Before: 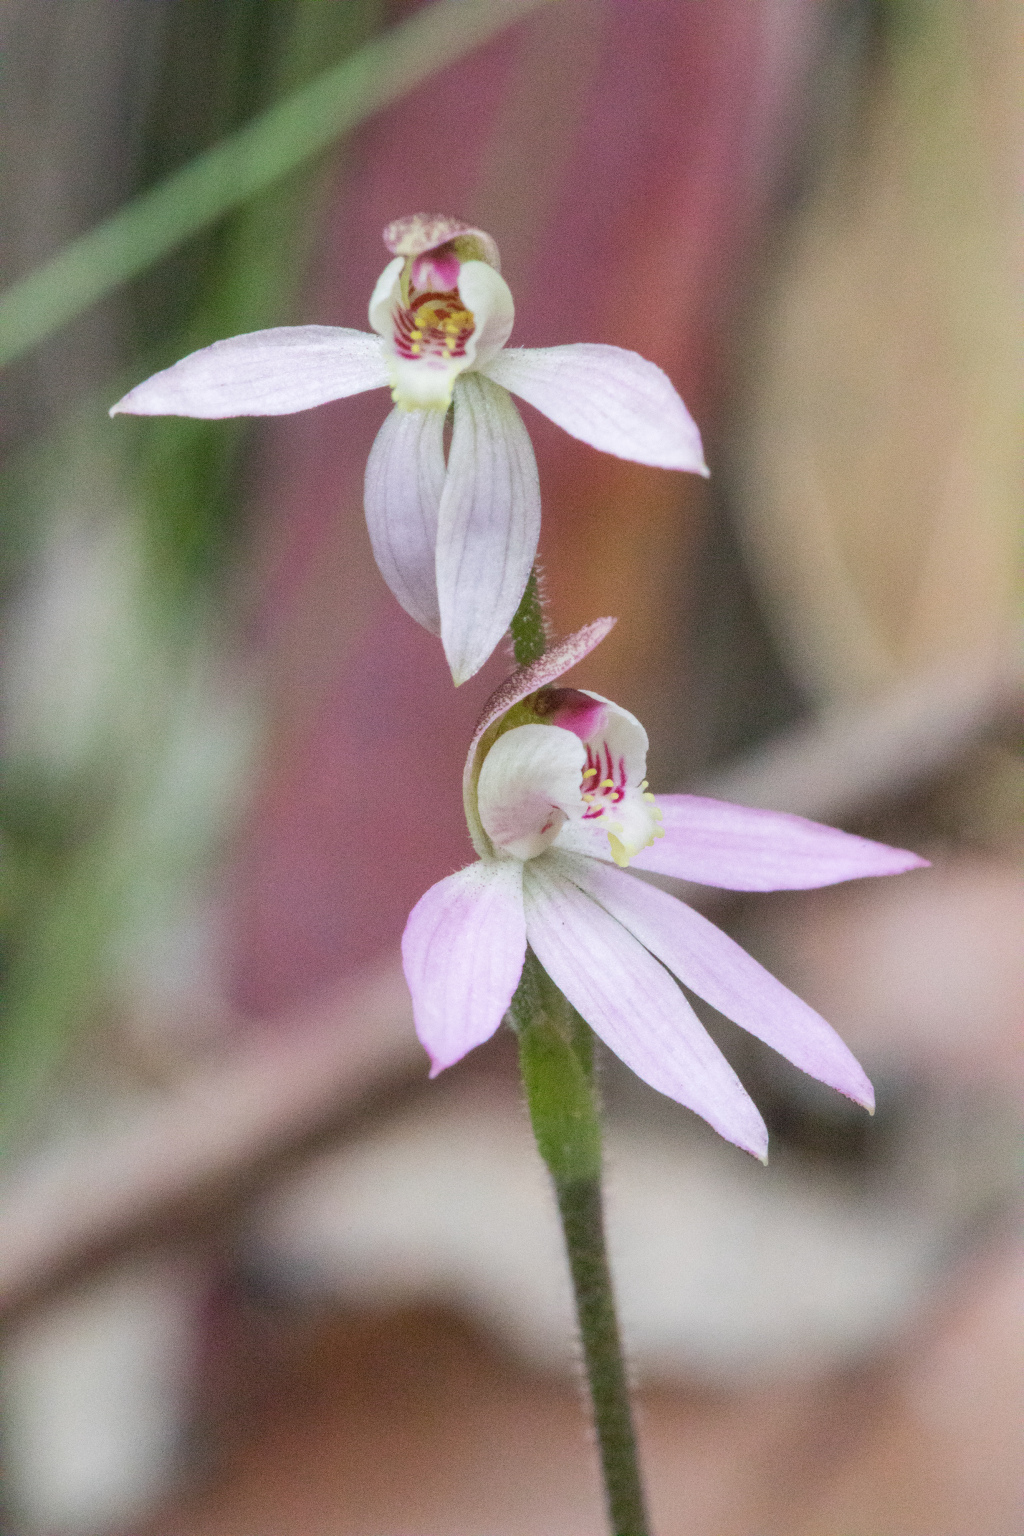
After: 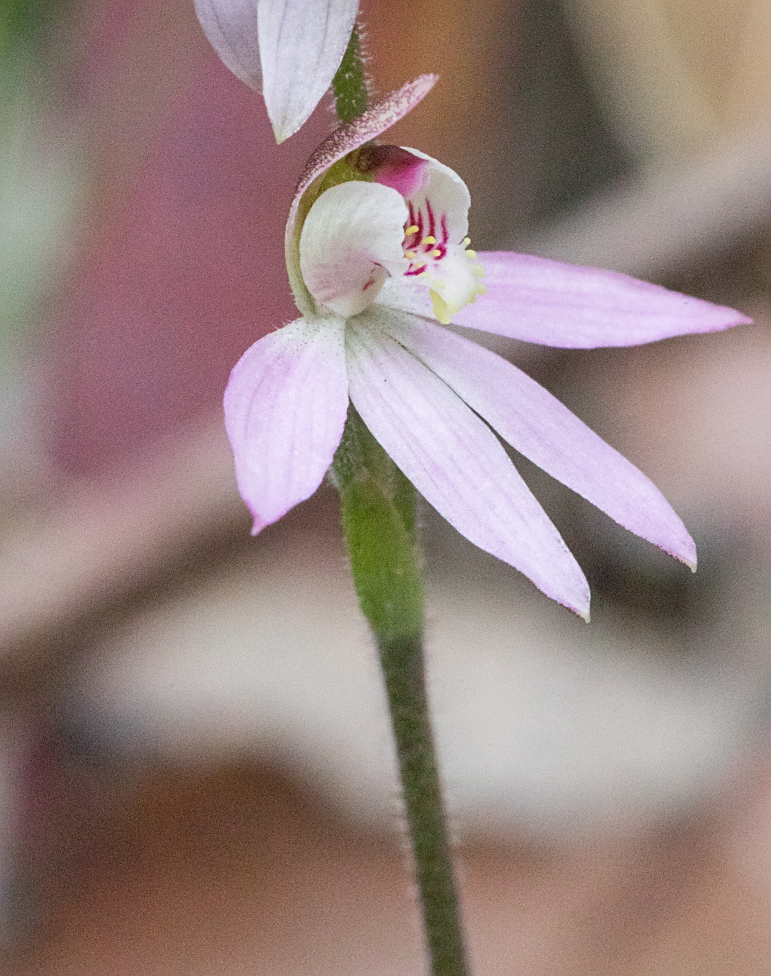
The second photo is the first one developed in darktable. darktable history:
sharpen: on, module defaults
crop and rotate: left 17.451%, top 35.403%, right 7.225%, bottom 1.05%
